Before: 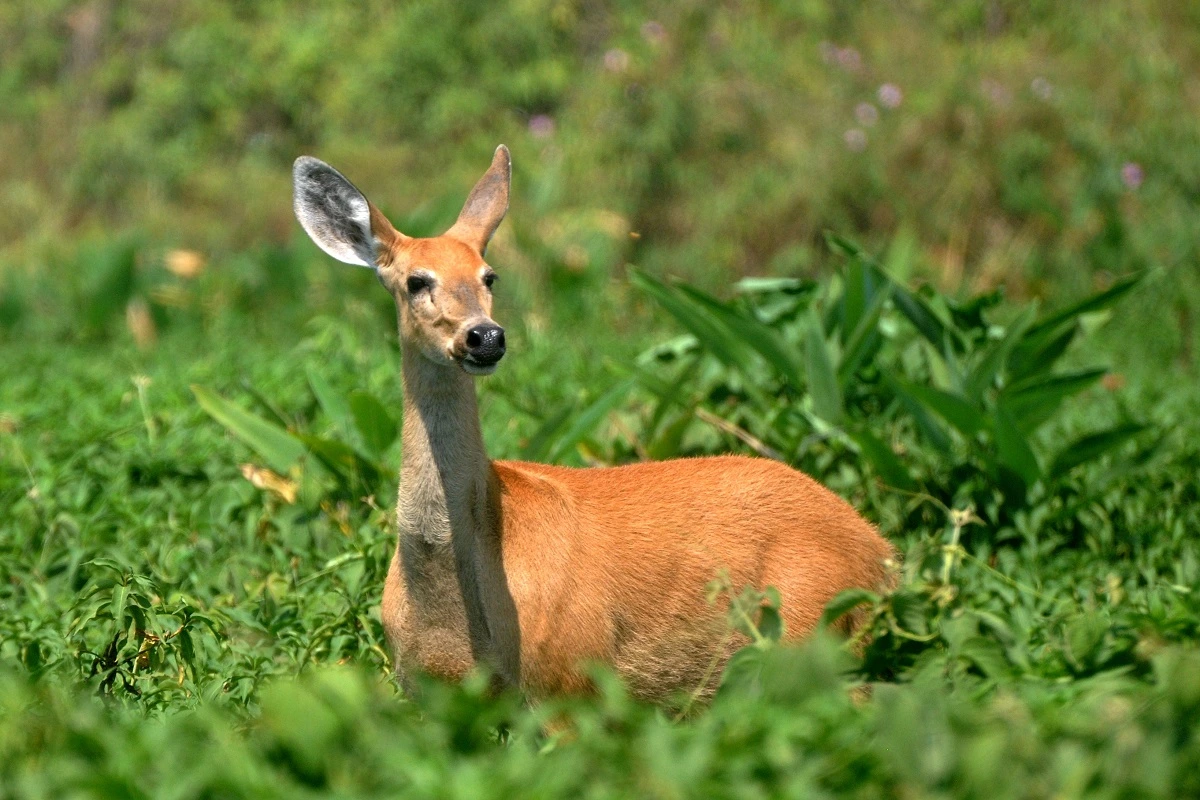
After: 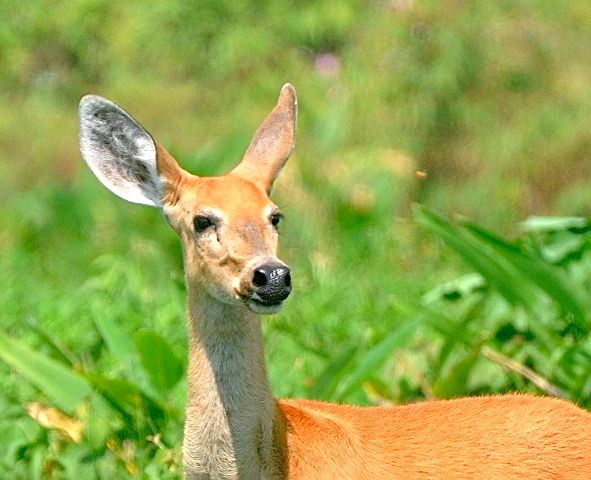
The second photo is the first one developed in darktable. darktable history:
crop: left 17.835%, top 7.675%, right 32.881%, bottom 32.213%
levels: levels [0, 0.397, 0.955]
sharpen: on, module defaults
